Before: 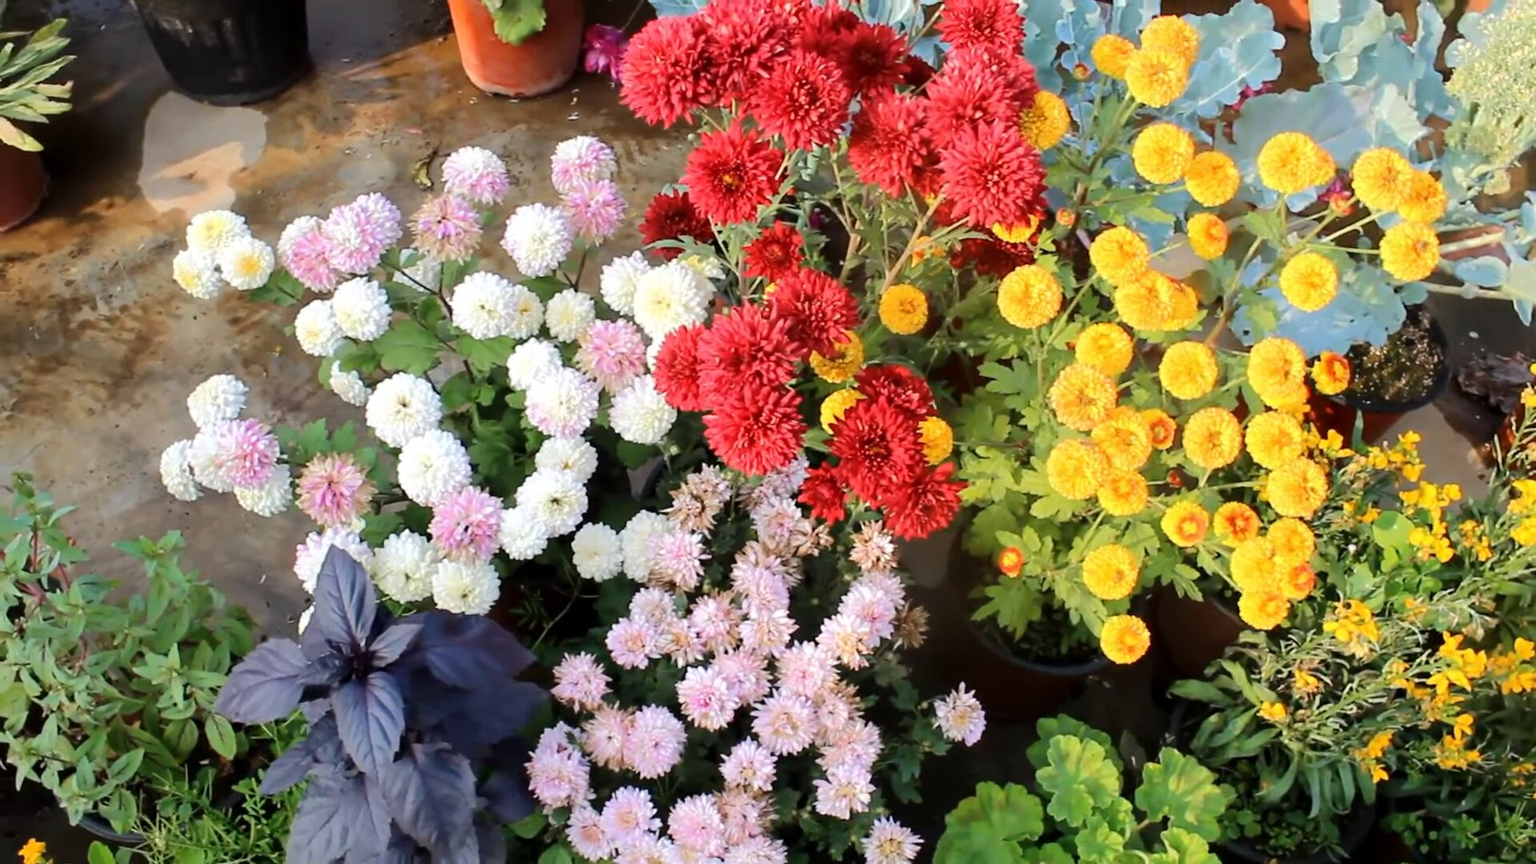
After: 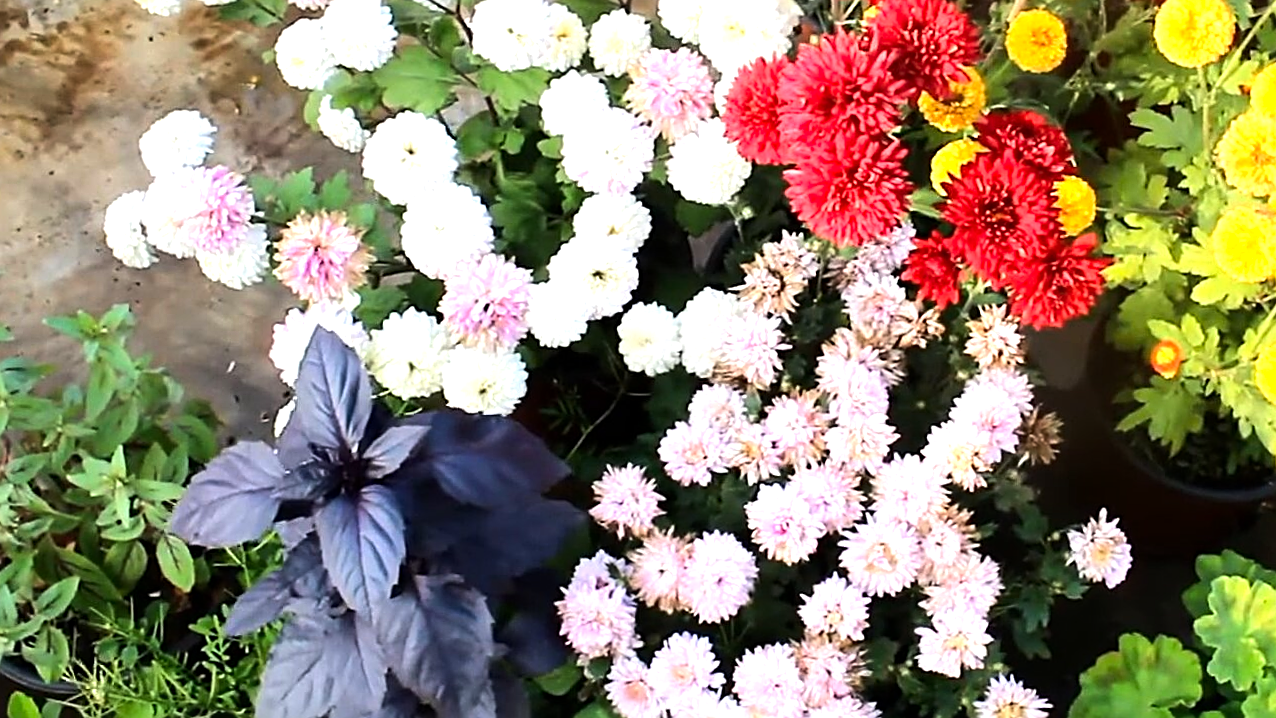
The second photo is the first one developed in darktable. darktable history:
tone equalizer: -8 EV -0.75 EV, -7 EV -0.7 EV, -6 EV -0.6 EV, -5 EV -0.4 EV, -3 EV 0.4 EV, -2 EV 0.6 EV, -1 EV 0.7 EV, +0 EV 0.75 EV, edges refinement/feathering 500, mask exposure compensation -1.57 EV, preserve details no
crop and rotate: angle -0.82°, left 3.85%, top 31.828%, right 27.992%
color correction: saturation 1.1
exposure: exposure 0.2 EV, compensate highlight preservation false
sharpen: on, module defaults
